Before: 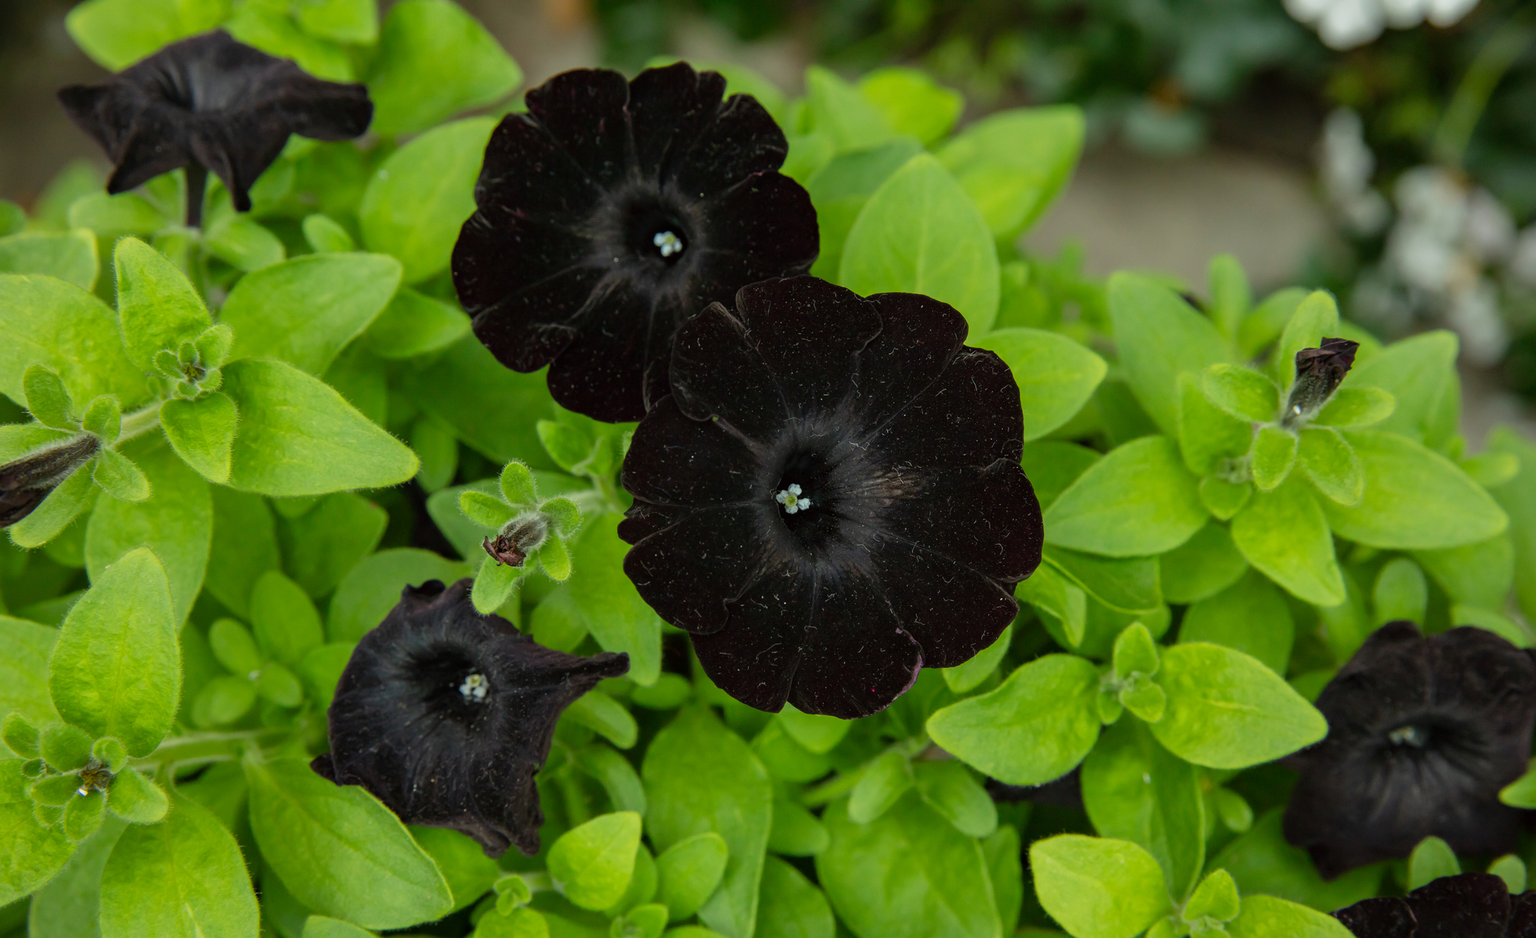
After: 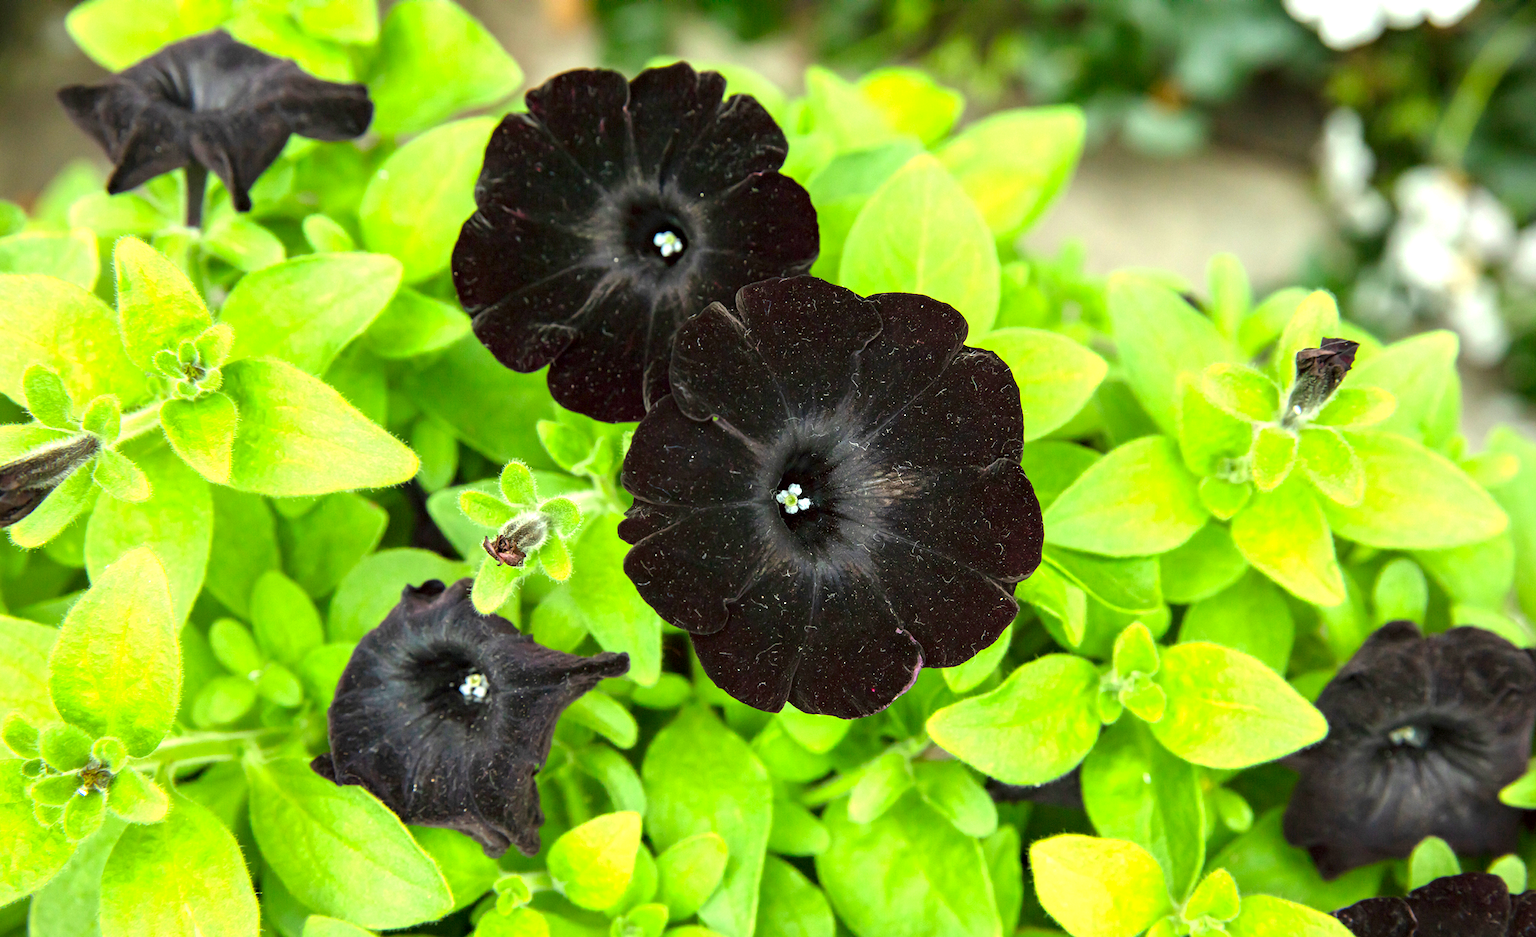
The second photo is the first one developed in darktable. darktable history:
exposure: black level correction 0.001, exposure 1.733 EV, compensate highlight preservation false
